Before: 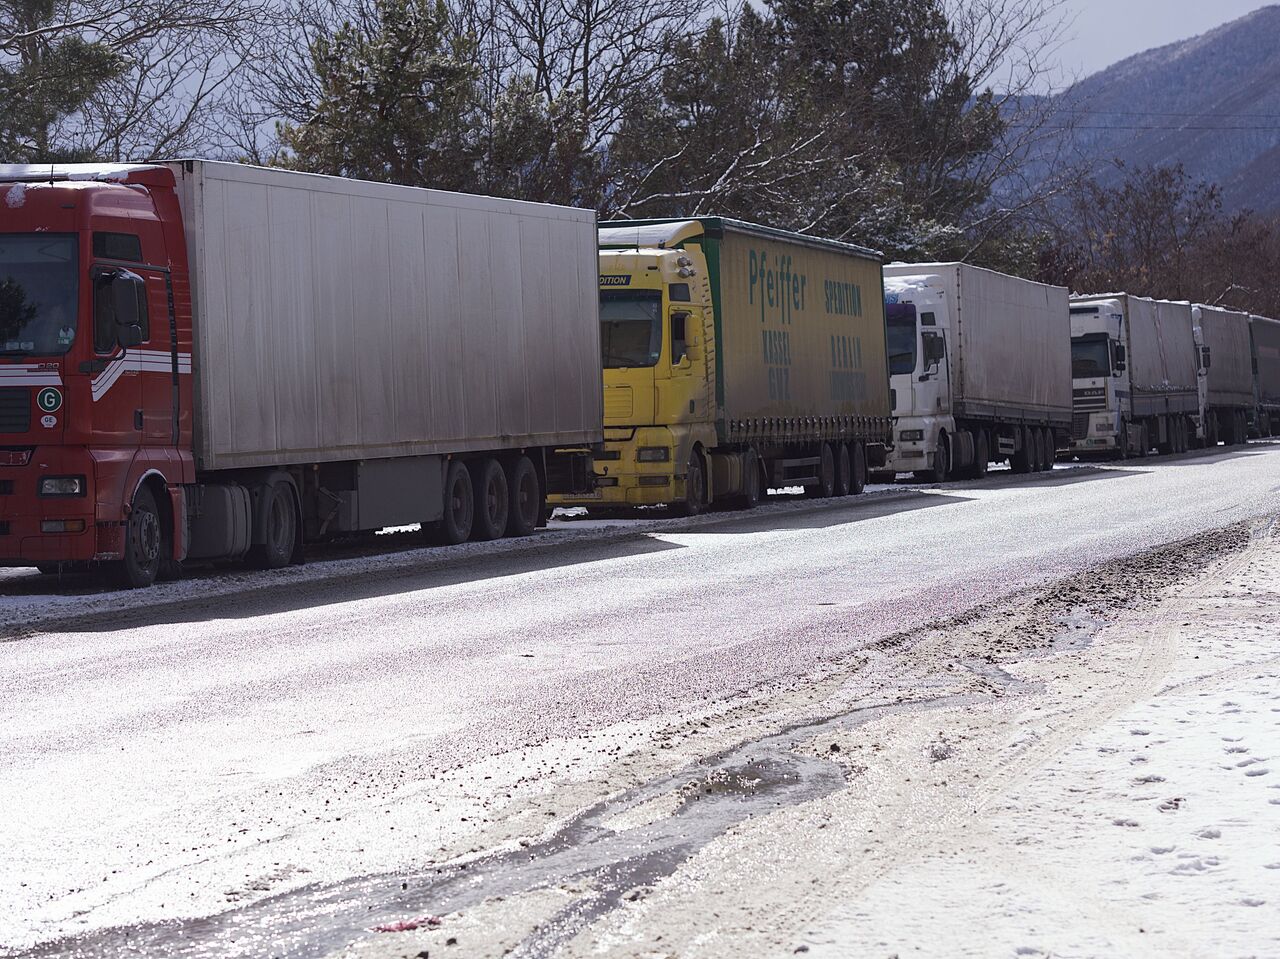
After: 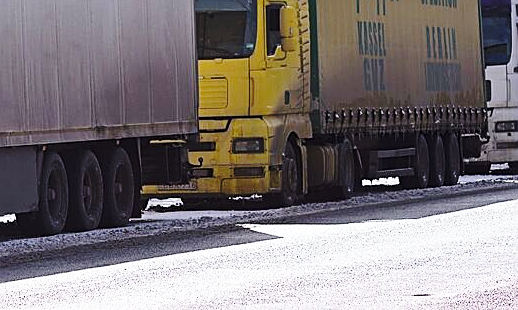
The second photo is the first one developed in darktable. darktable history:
sharpen: on, module defaults
crop: left 31.7%, top 32.266%, right 27.773%, bottom 35.356%
base curve: curves: ch0 [(0, 0) (0.036, 0.037) (0.121, 0.228) (0.46, 0.76) (0.859, 0.983) (1, 1)], preserve colors none
